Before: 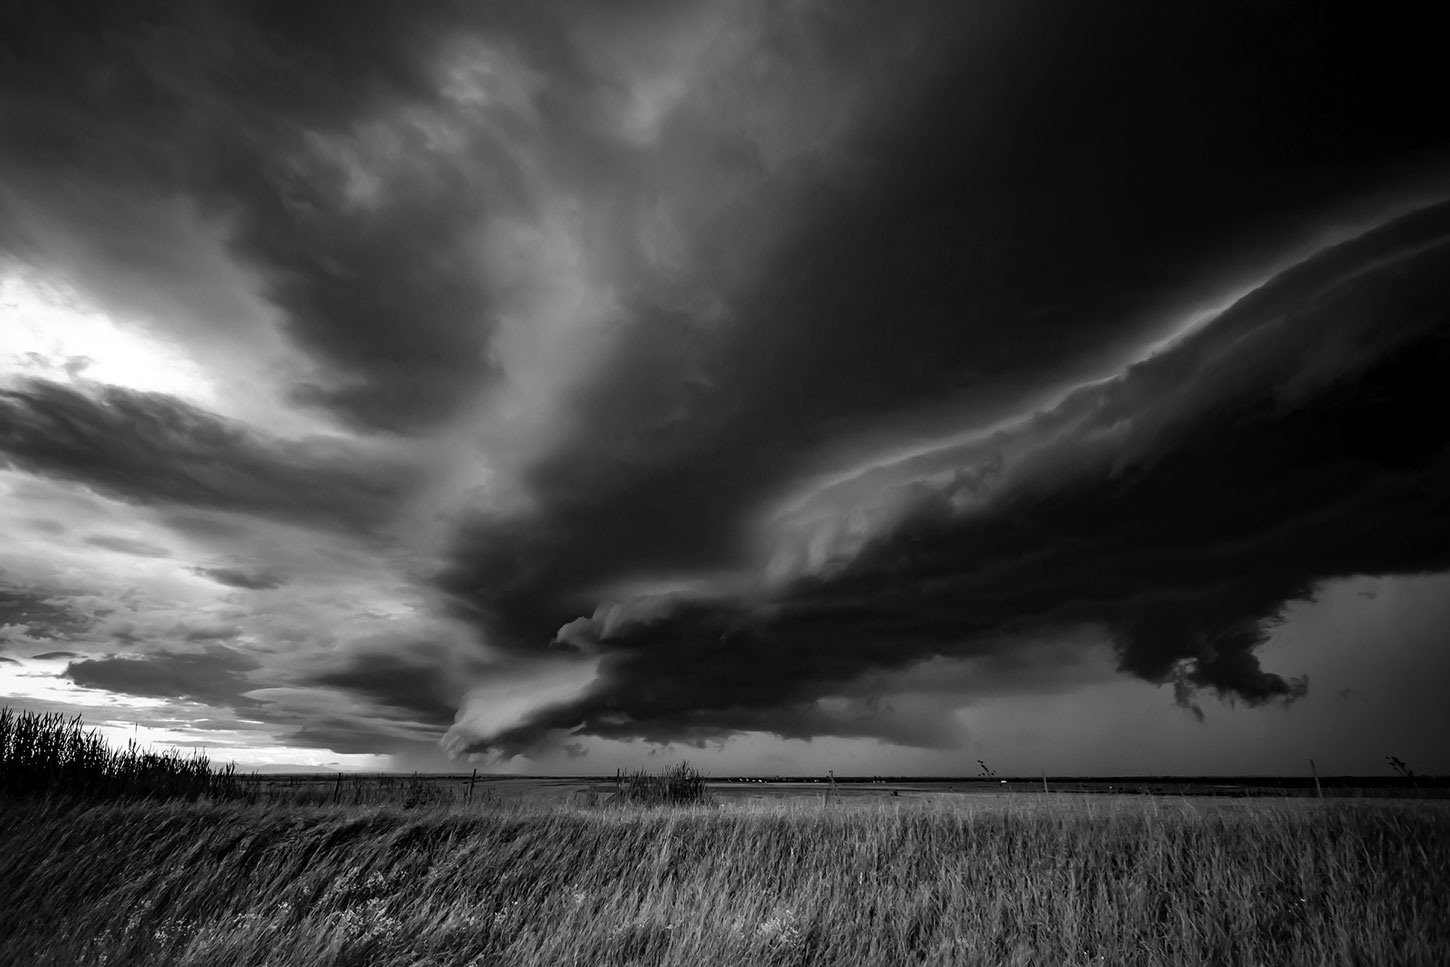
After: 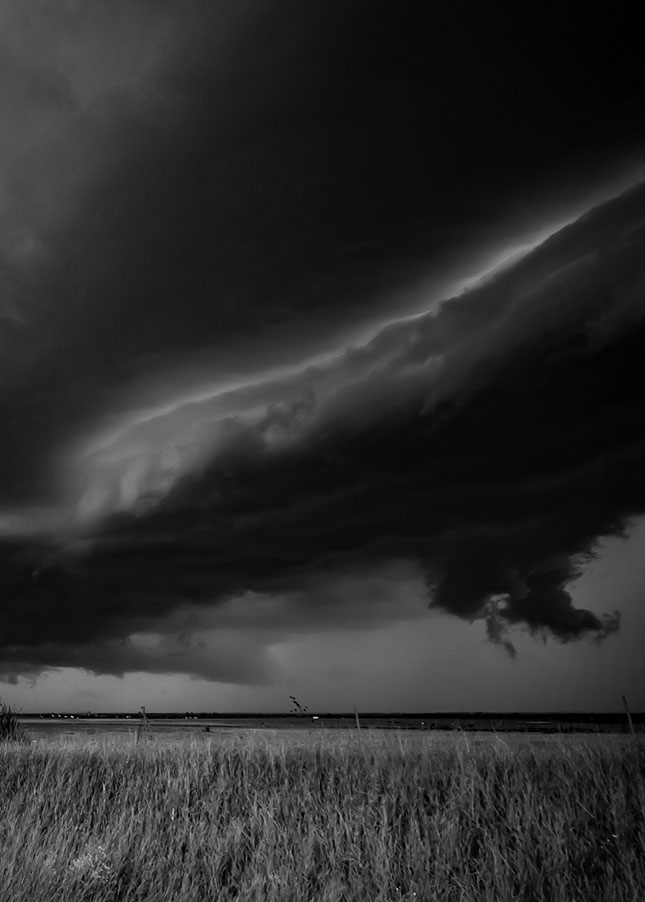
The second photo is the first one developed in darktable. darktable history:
crop: left 47.49%, top 6.667%, right 8.013%
vignetting: fall-off start 81.06%, fall-off radius 62.28%, saturation 0.386, automatic ratio true, width/height ratio 1.418
